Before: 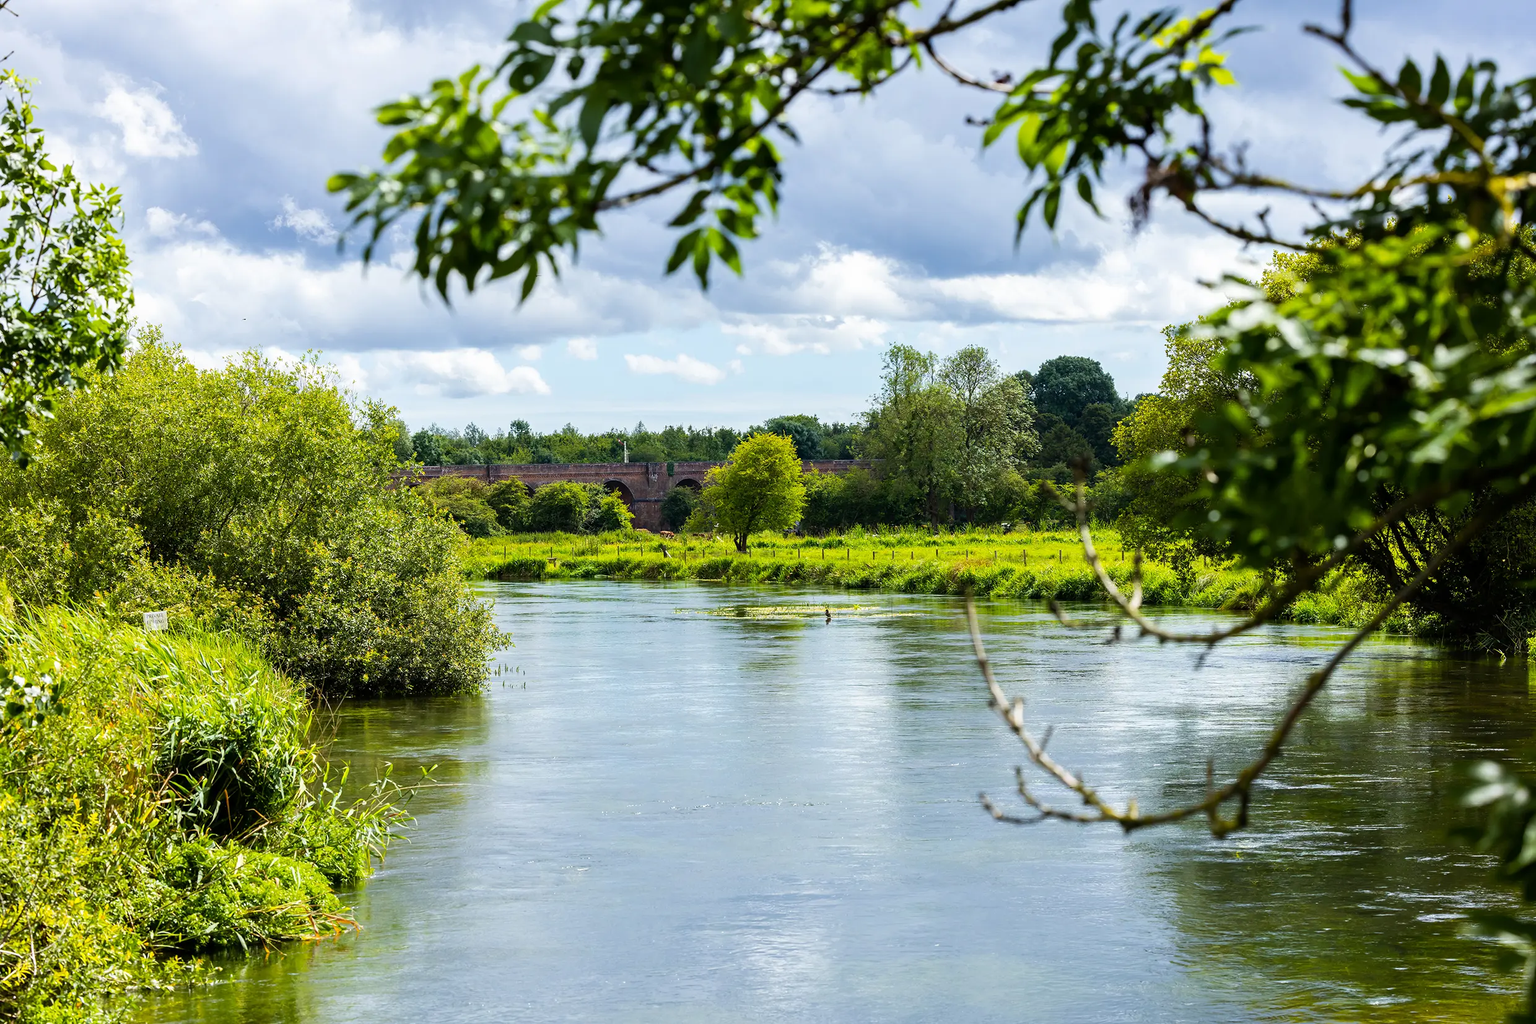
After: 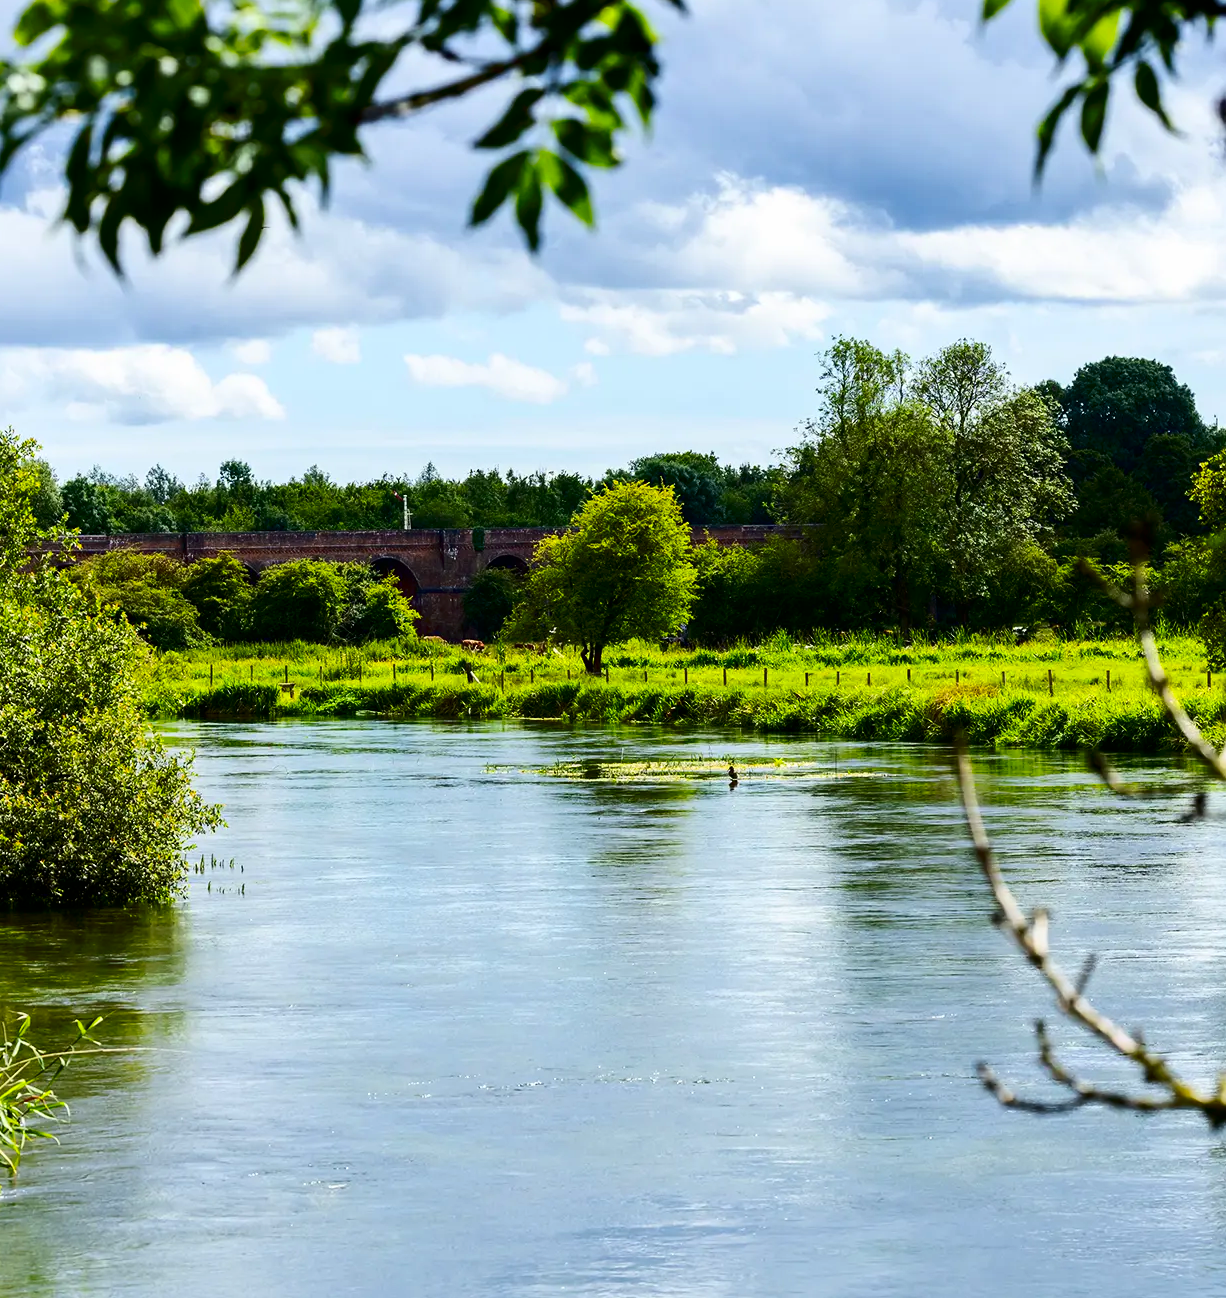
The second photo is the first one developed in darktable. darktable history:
contrast brightness saturation: contrast 0.22, brightness -0.19, saturation 0.24
crop and rotate: angle 0.02°, left 24.353%, top 13.219%, right 26.156%, bottom 8.224%
